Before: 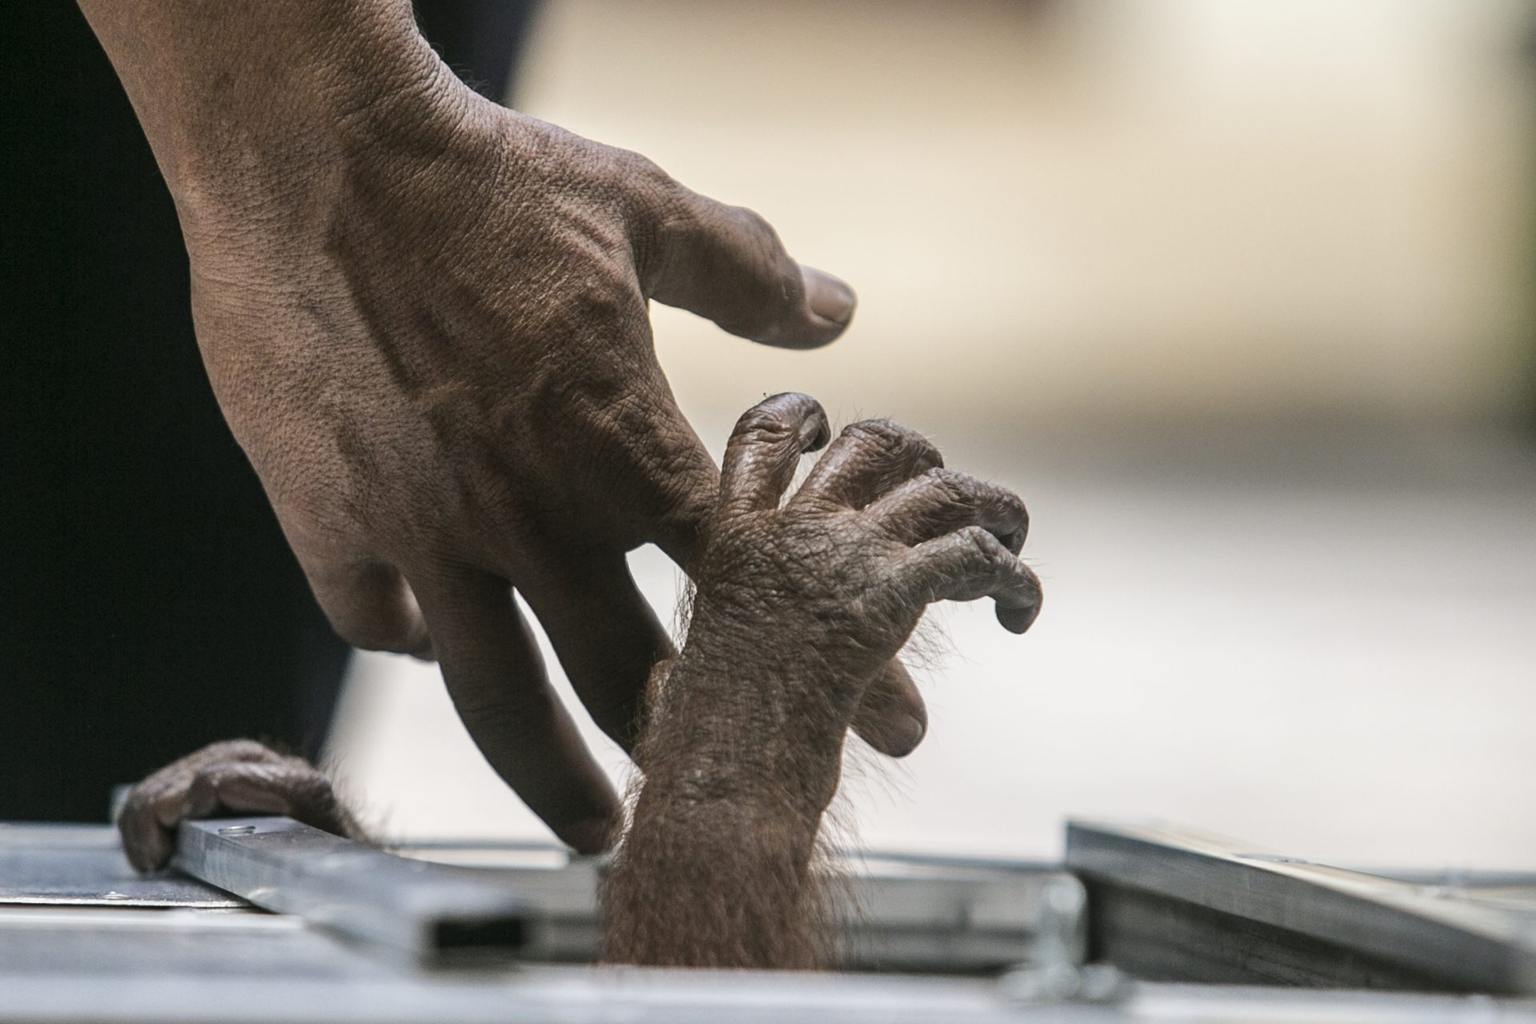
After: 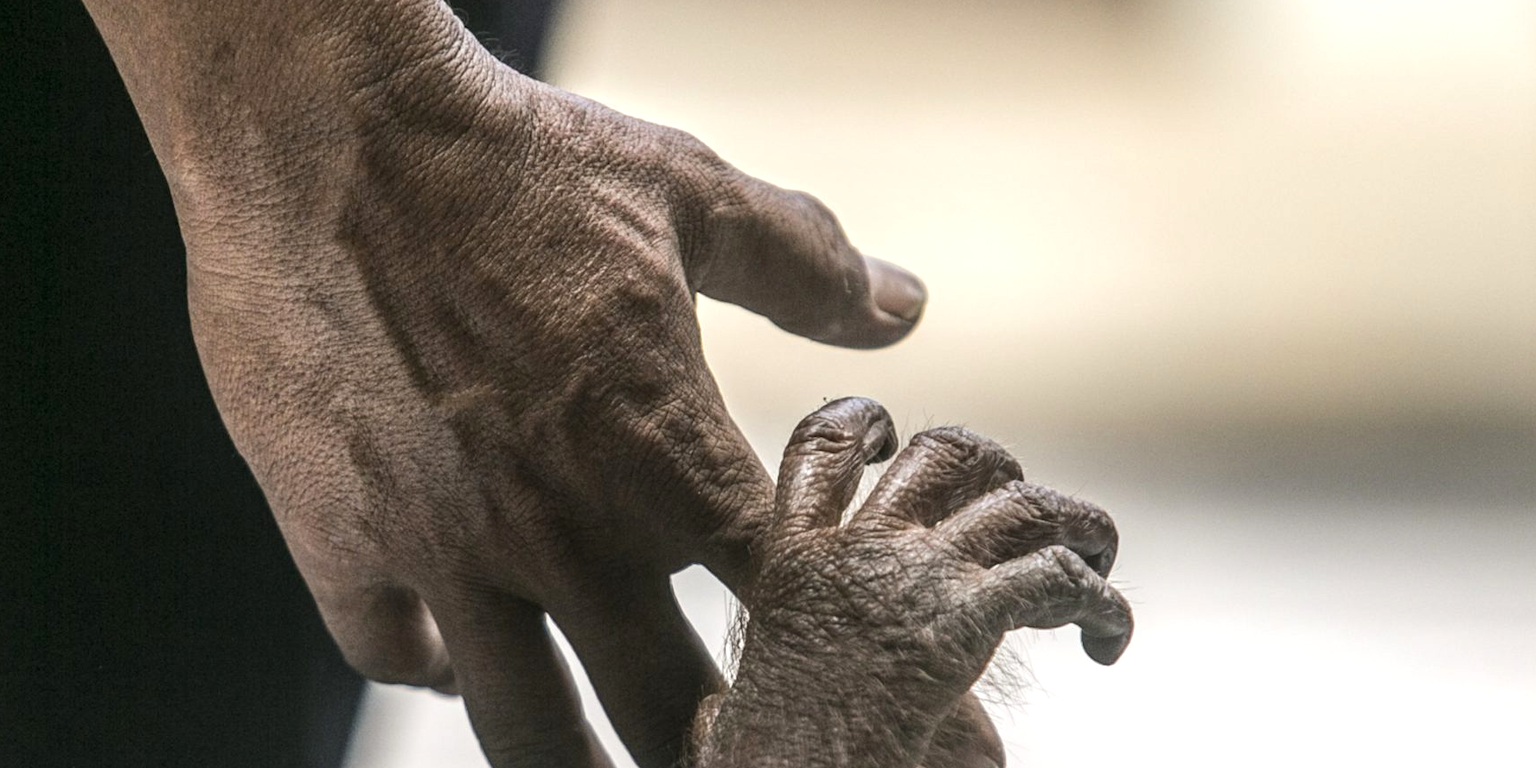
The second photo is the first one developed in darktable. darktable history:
tone equalizer: -8 EV 0.06 EV, smoothing diameter 25%, edges refinement/feathering 10, preserve details guided filter
local contrast: on, module defaults
crop: left 1.509%, top 3.452%, right 7.696%, bottom 28.452%
exposure: exposure 0.3 EV, compensate highlight preservation false
